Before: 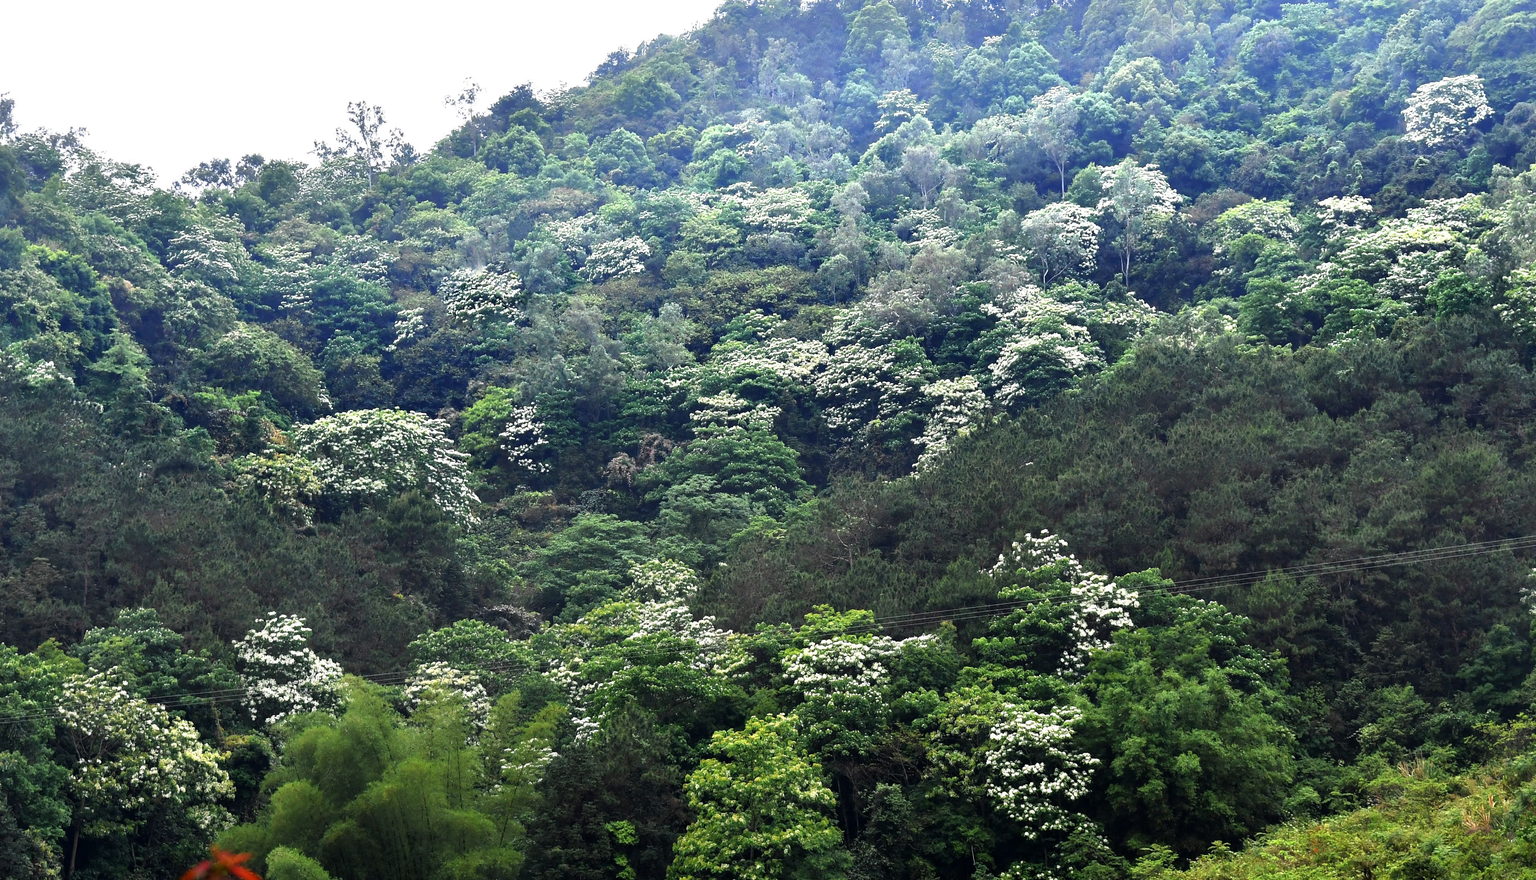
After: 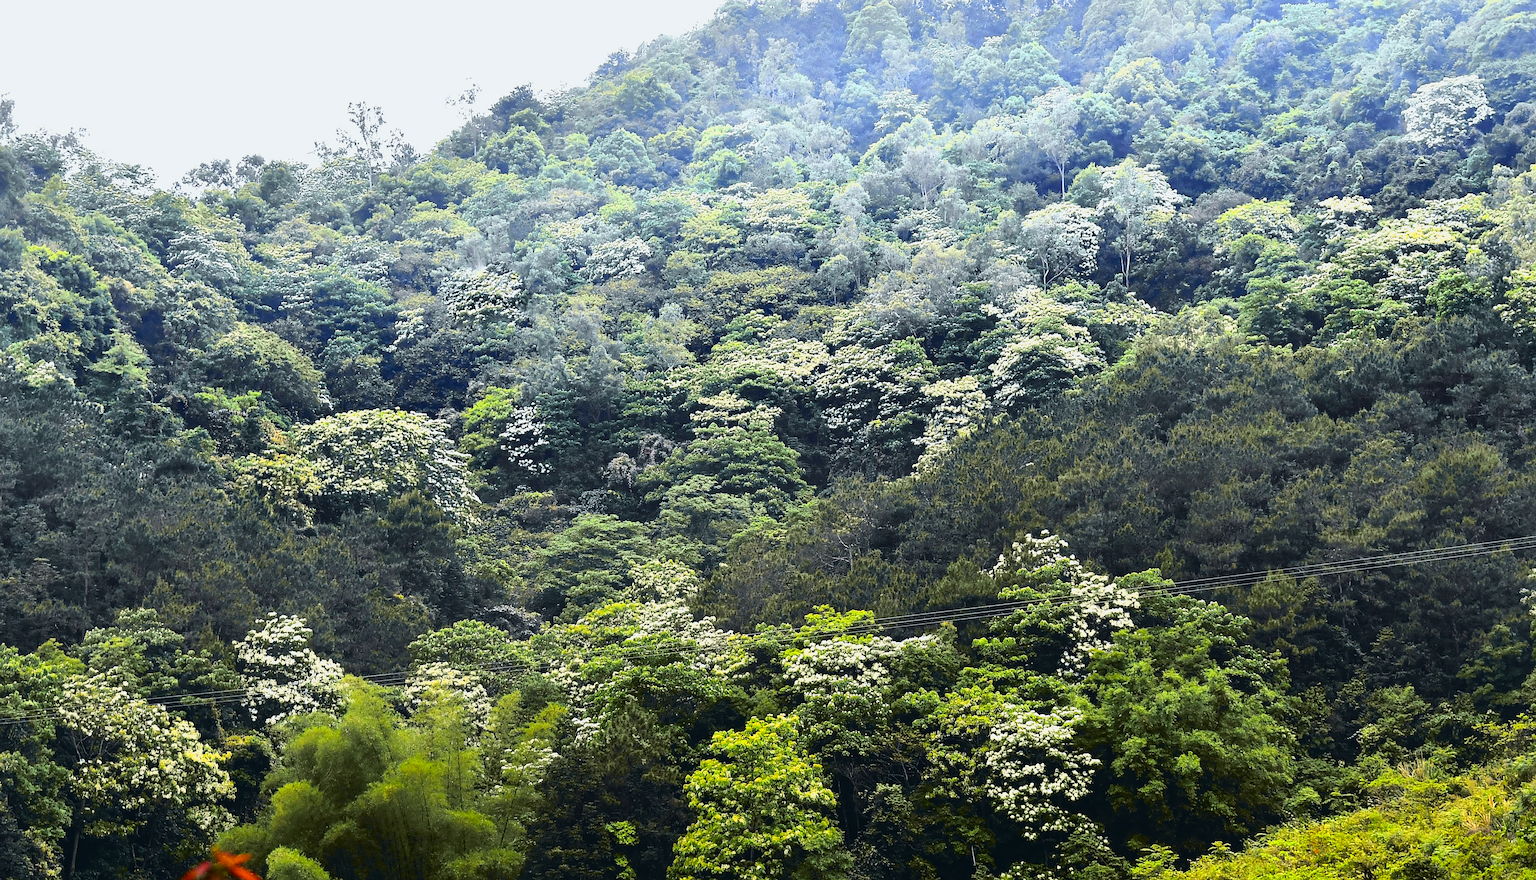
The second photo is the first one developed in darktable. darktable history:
sharpen: on, module defaults
tone curve: curves: ch0 [(0, 0.029) (0.087, 0.084) (0.227, 0.239) (0.46, 0.576) (0.657, 0.796) (0.861, 0.932) (0.997, 0.951)]; ch1 [(0, 0) (0.353, 0.344) (0.45, 0.46) (0.502, 0.494) (0.534, 0.523) (0.573, 0.576) (0.602, 0.631) (0.647, 0.669) (1, 1)]; ch2 [(0, 0) (0.333, 0.346) (0.385, 0.395) (0.44, 0.466) (0.5, 0.493) (0.521, 0.56) (0.553, 0.579) (0.573, 0.599) (0.667, 0.777) (1, 1)], color space Lab, independent channels, preserve colors none
